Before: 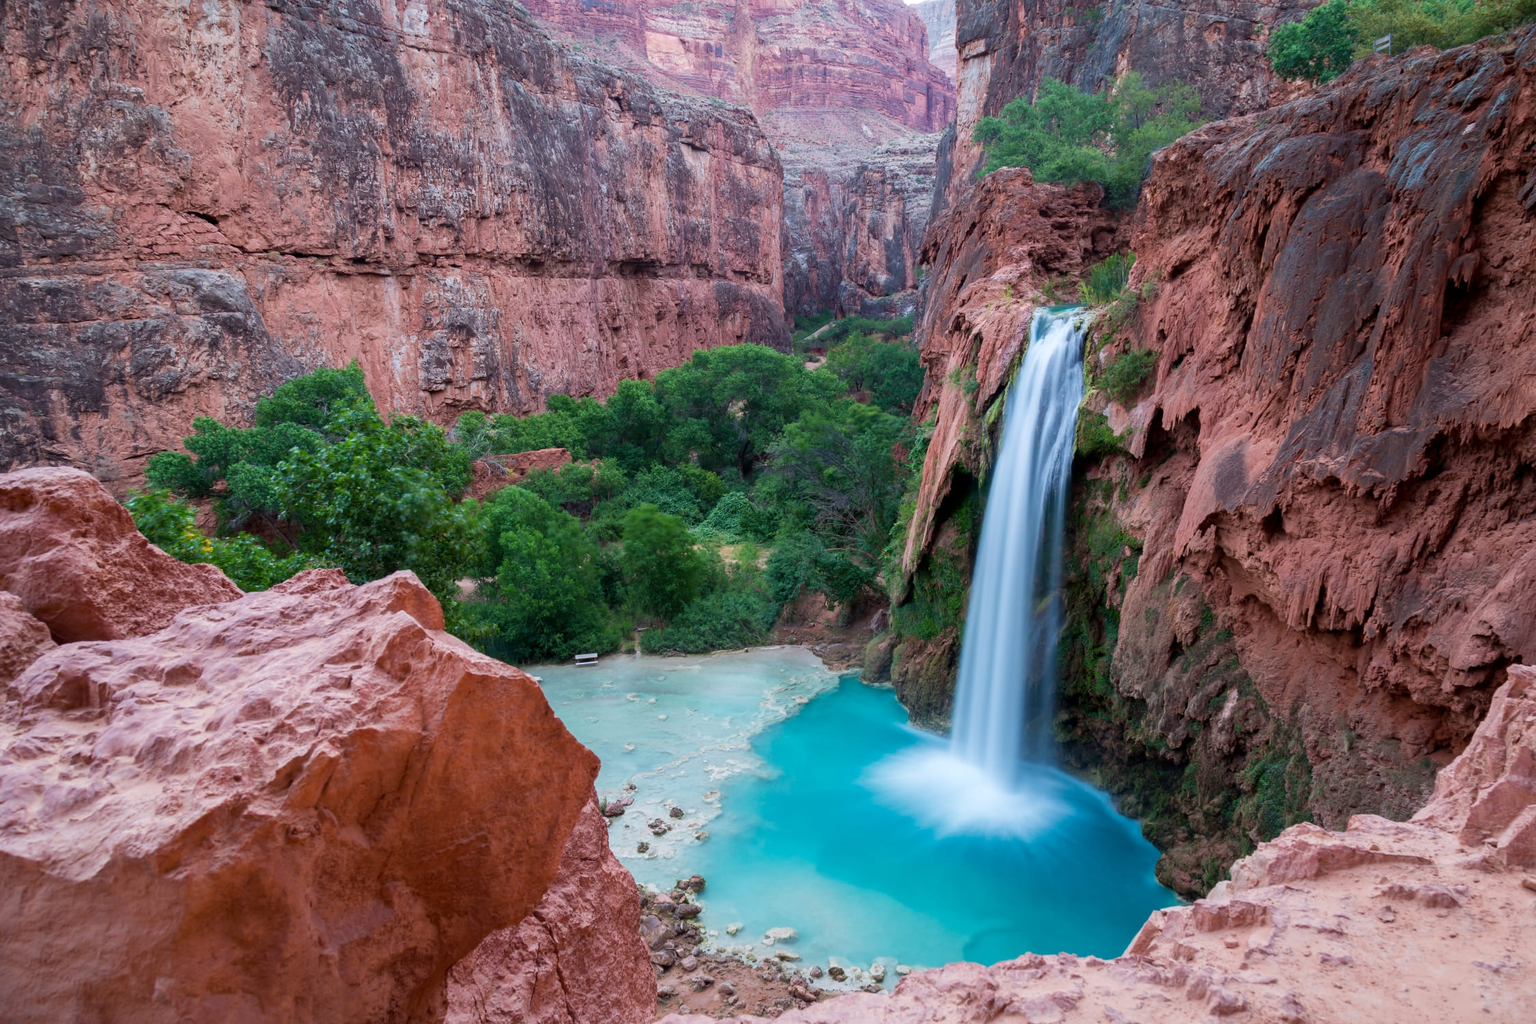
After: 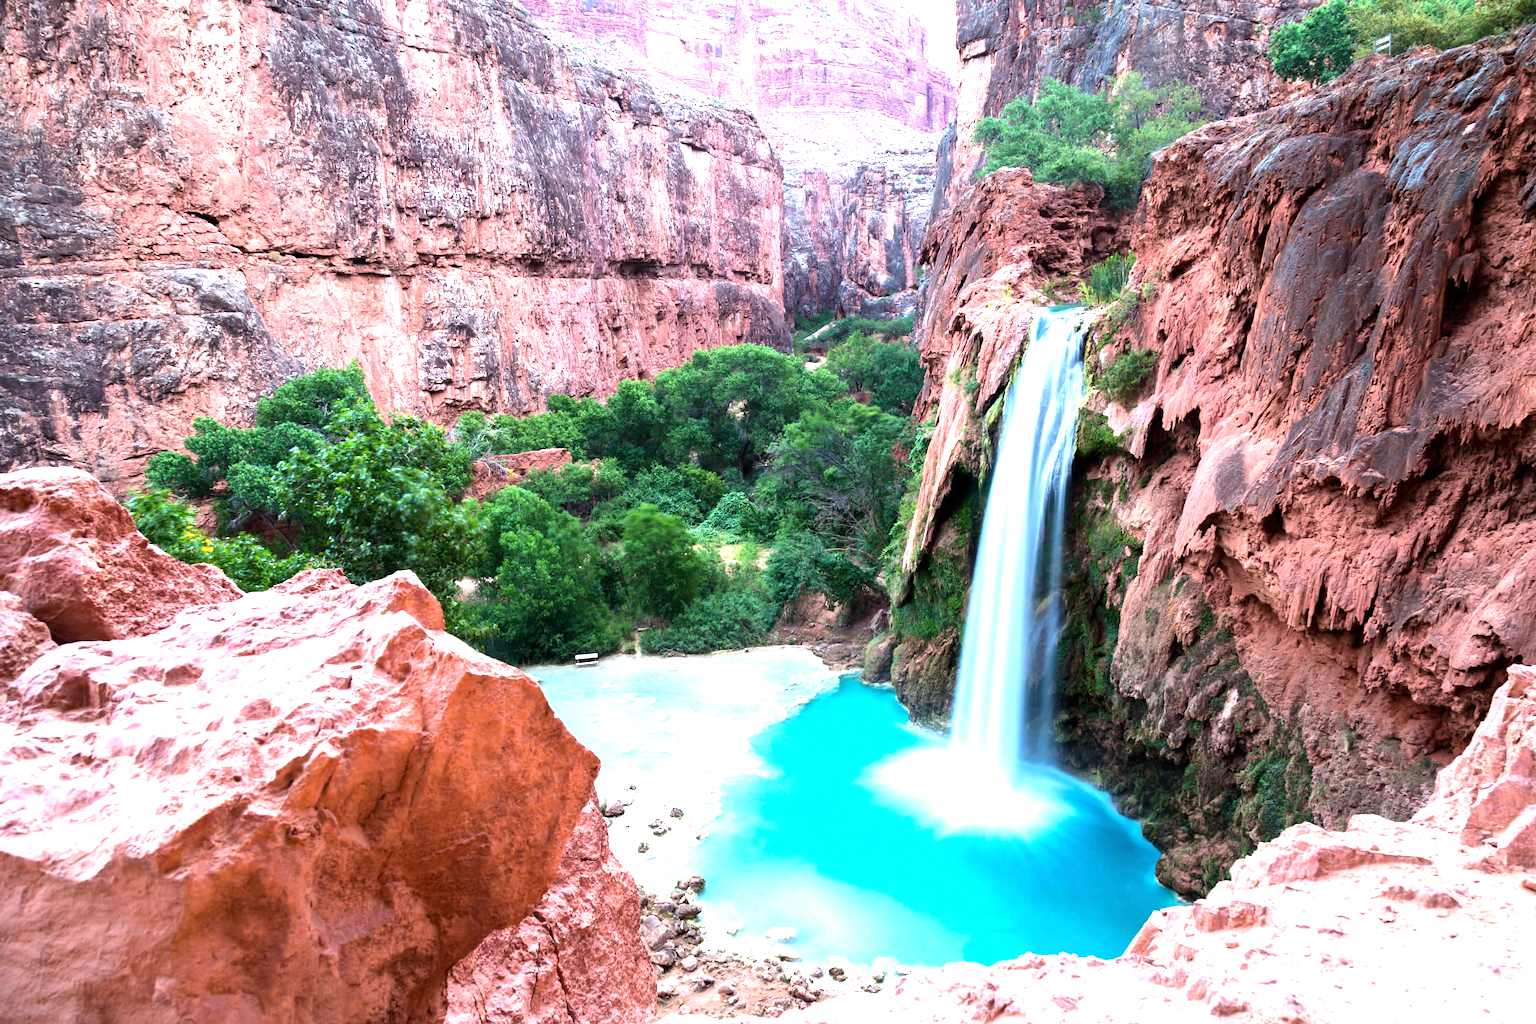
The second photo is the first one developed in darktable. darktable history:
exposure: black level correction 0, exposure 1 EV, compensate exposure bias true, compensate highlight preservation false
tone equalizer: -8 EV -0.75 EV, -7 EV -0.7 EV, -6 EV -0.6 EV, -5 EV -0.4 EV, -3 EV 0.4 EV, -2 EV 0.6 EV, -1 EV 0.7 EV, +0 EV 0.75 EV, edges refinement/feathering 500, mask exposure compensation -1.57 EV, preserve details no
